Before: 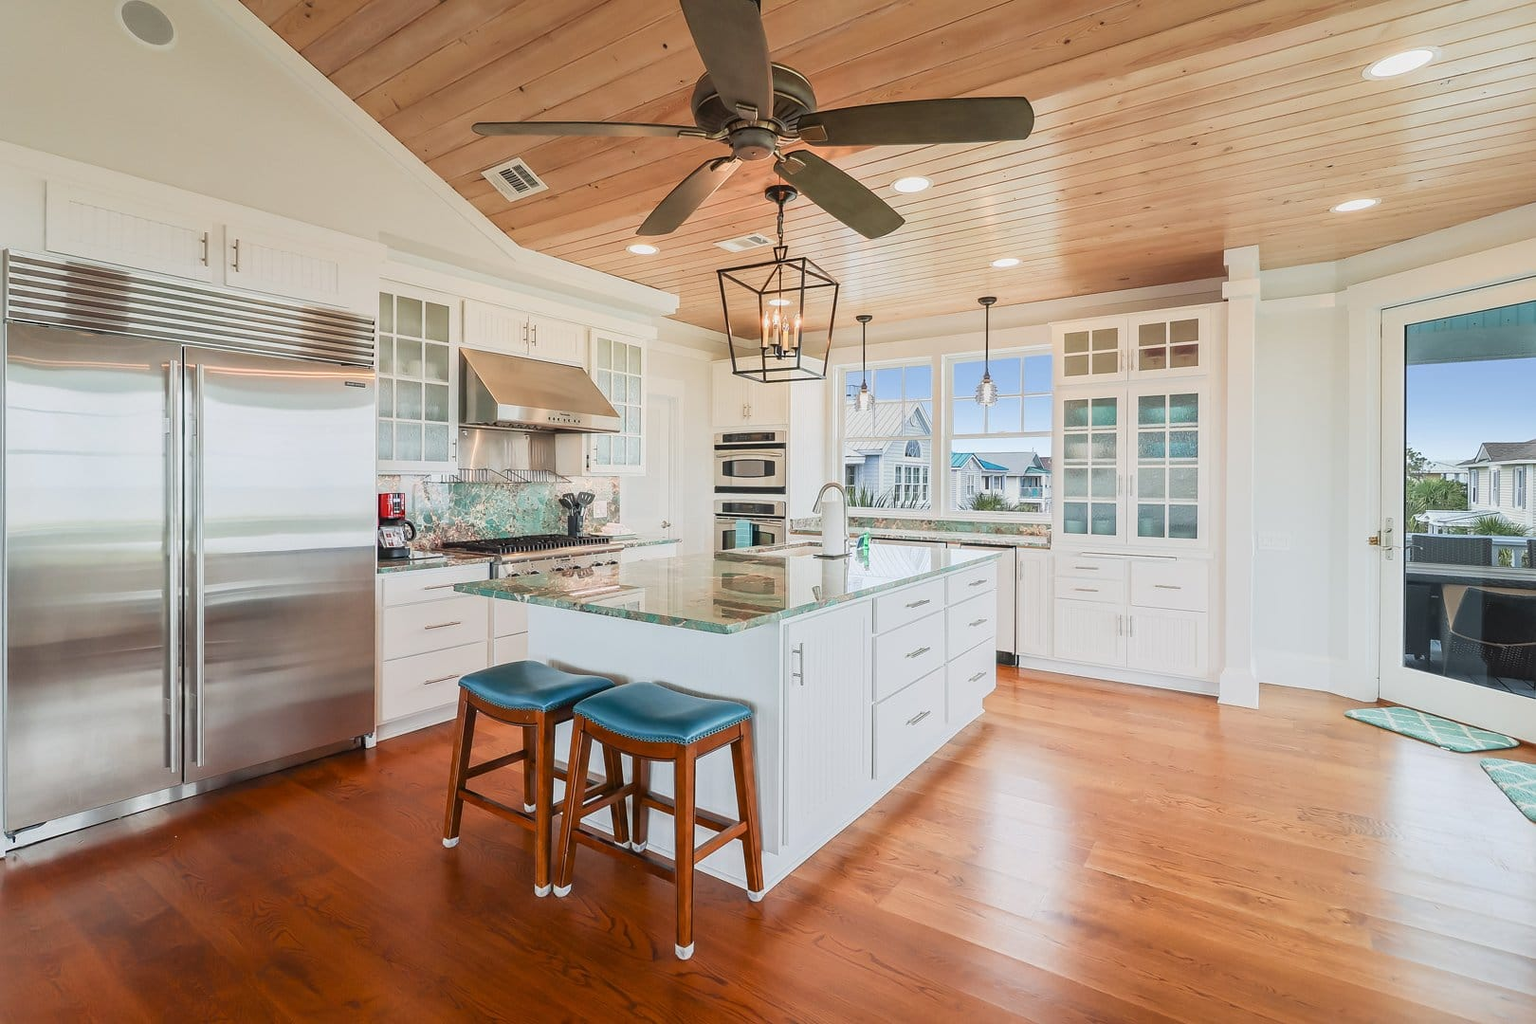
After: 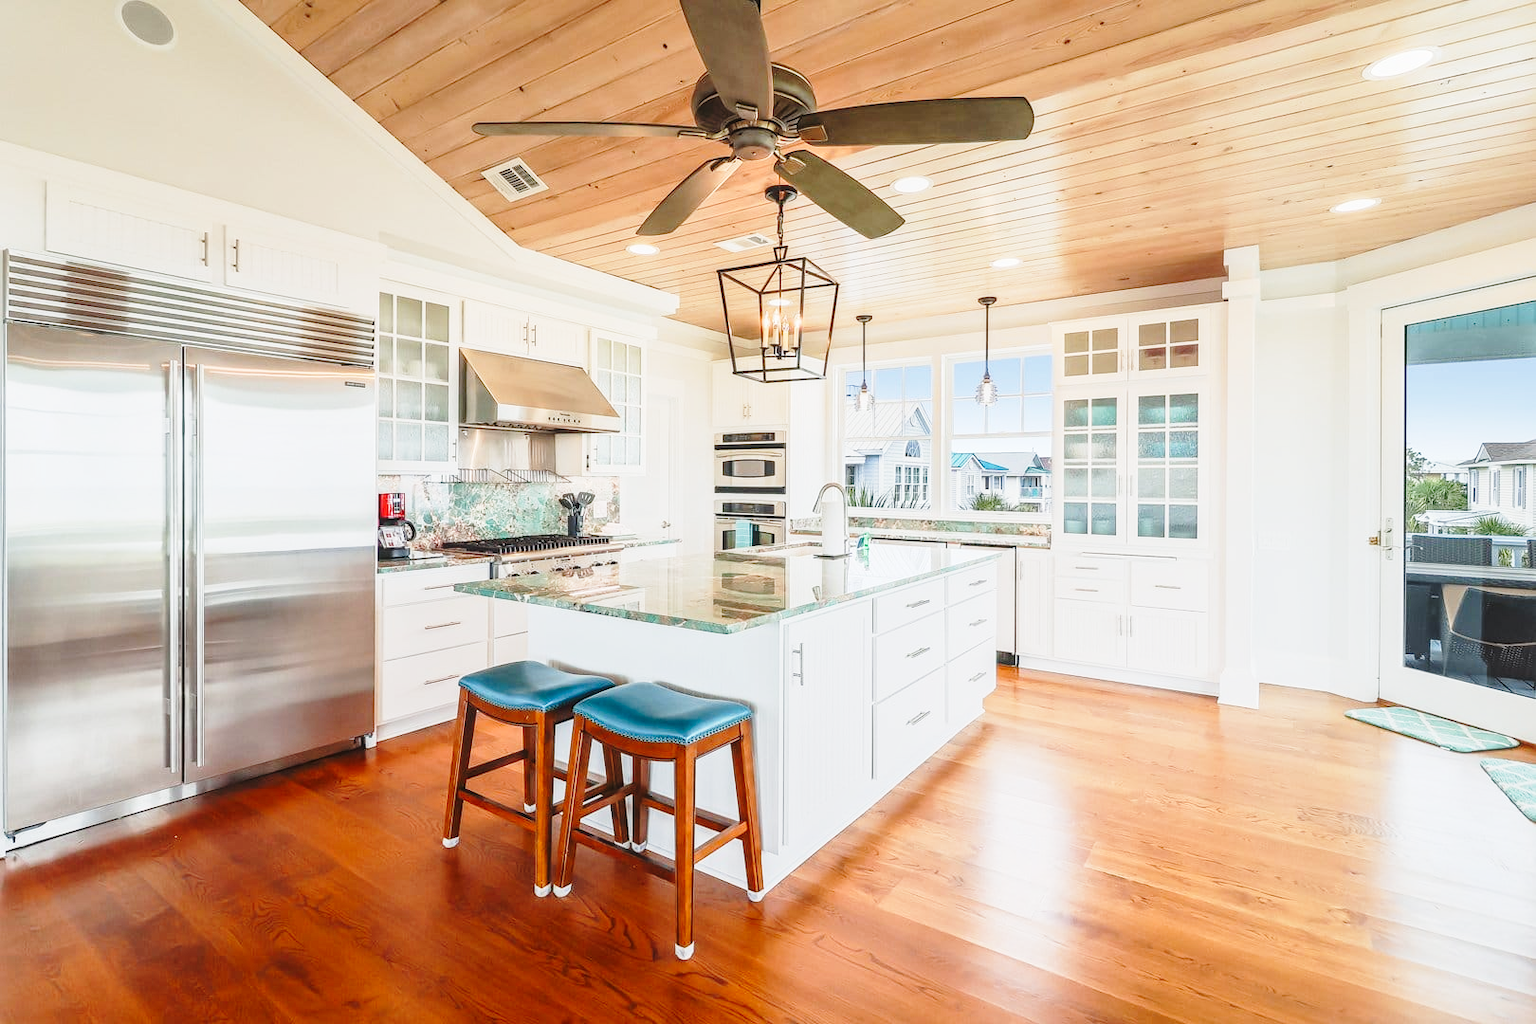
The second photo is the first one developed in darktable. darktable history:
base curve: curves: ch0 [(0, 0) (0.028, 0.03) (0.121, 0.232) (0.46, 0.748) (0.859, 0.968) (1, 1)], preserve colors none
local contrast: detail 109%
